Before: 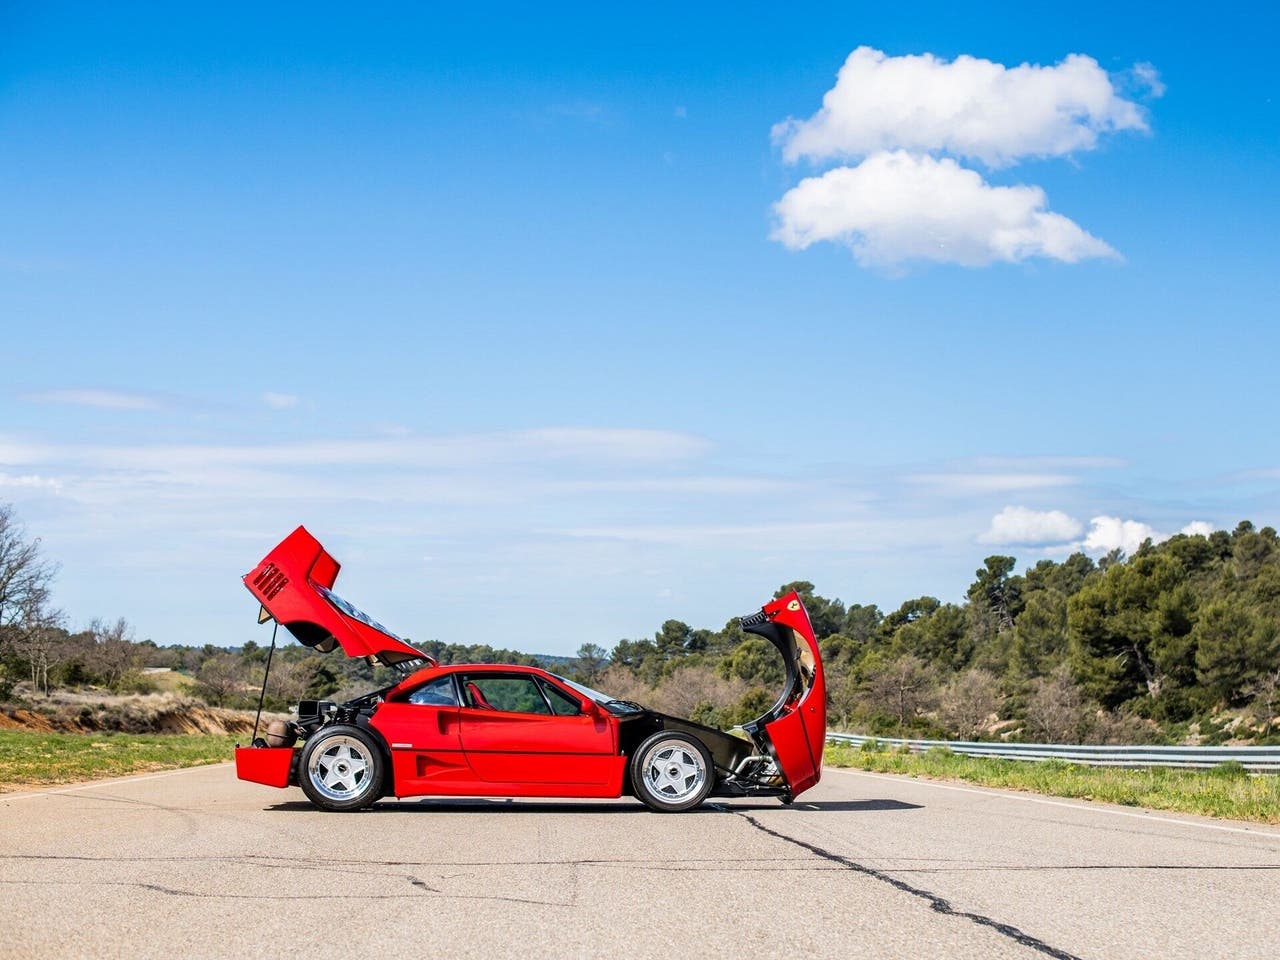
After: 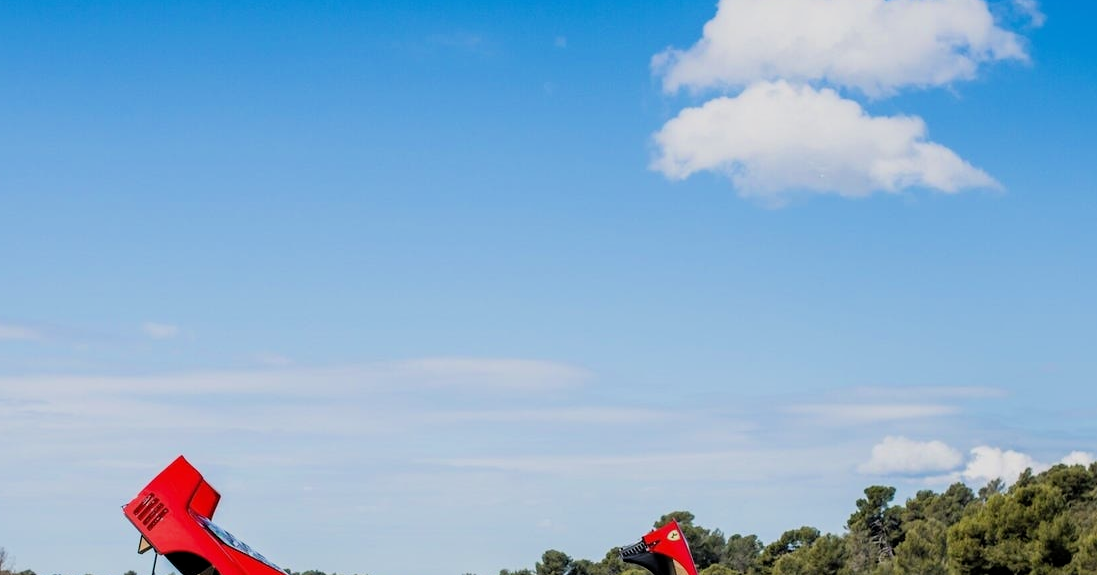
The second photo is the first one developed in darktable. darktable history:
crop and rotate: left 9.45%, top 7.341%, right 4.825%, bottom 32.689%
filmic rgb: middle gray luminance 18.27%, black relative exposure -11.23 EV, white relative exposure 3.71 EV, threshold 3.03 EV, target black luminance 0%, hardness 5.84, latitude 58.21%, contrast 0.964, shadows ↔ highlights balance 49.2%, color science v6 (2022), enable highlight reconstruction true
